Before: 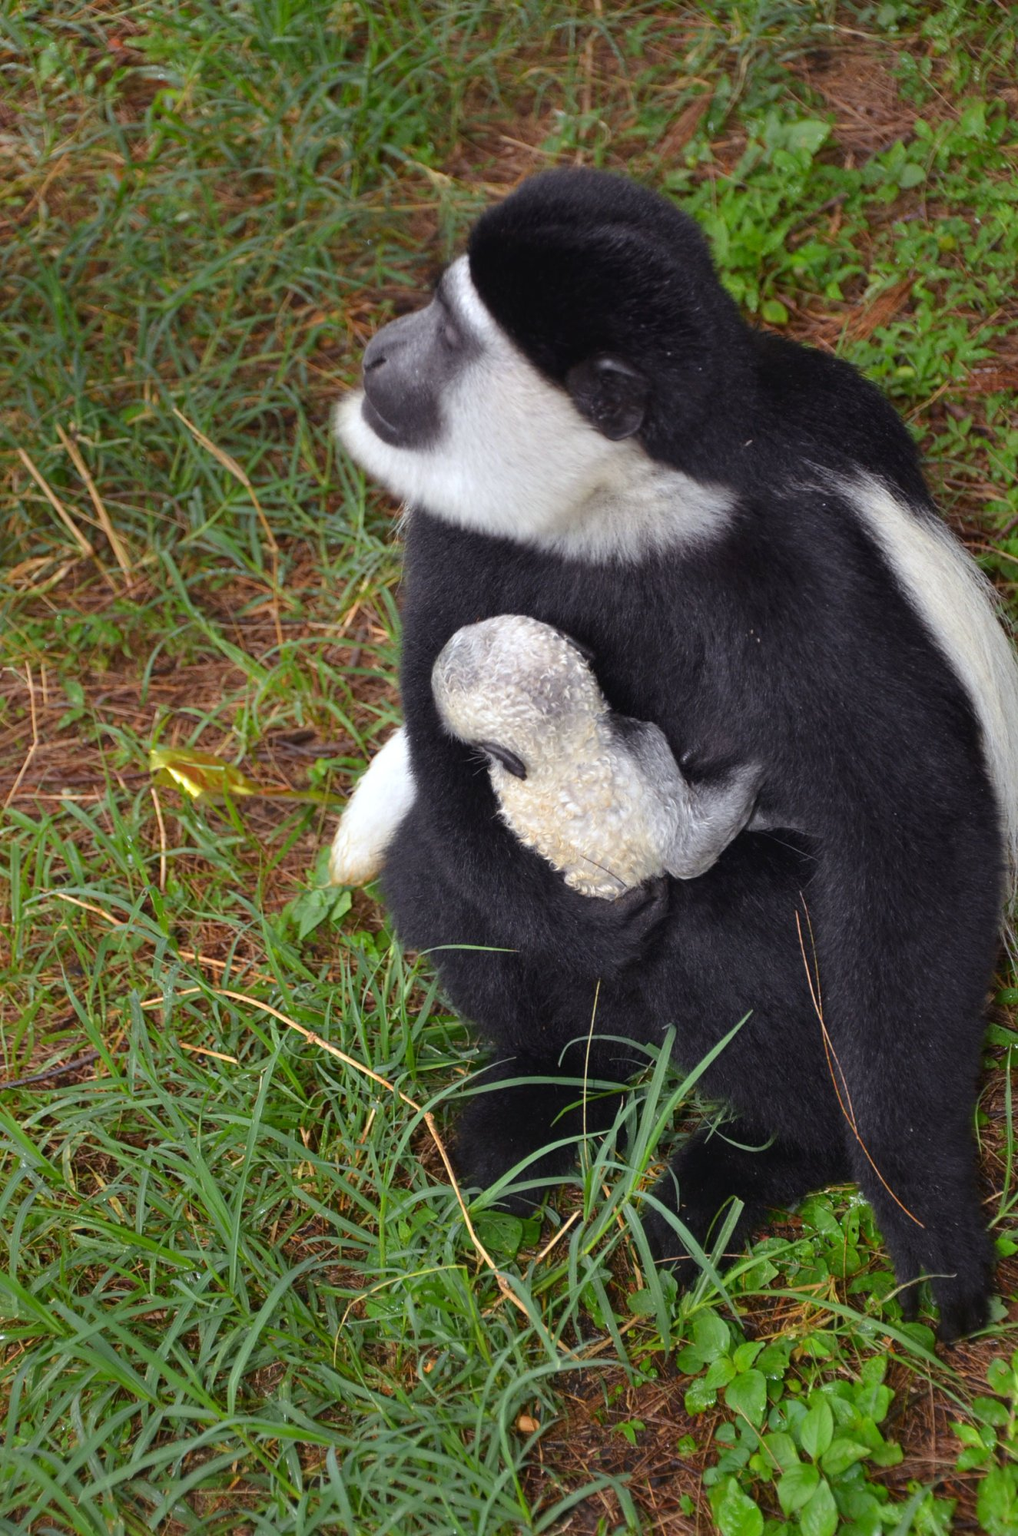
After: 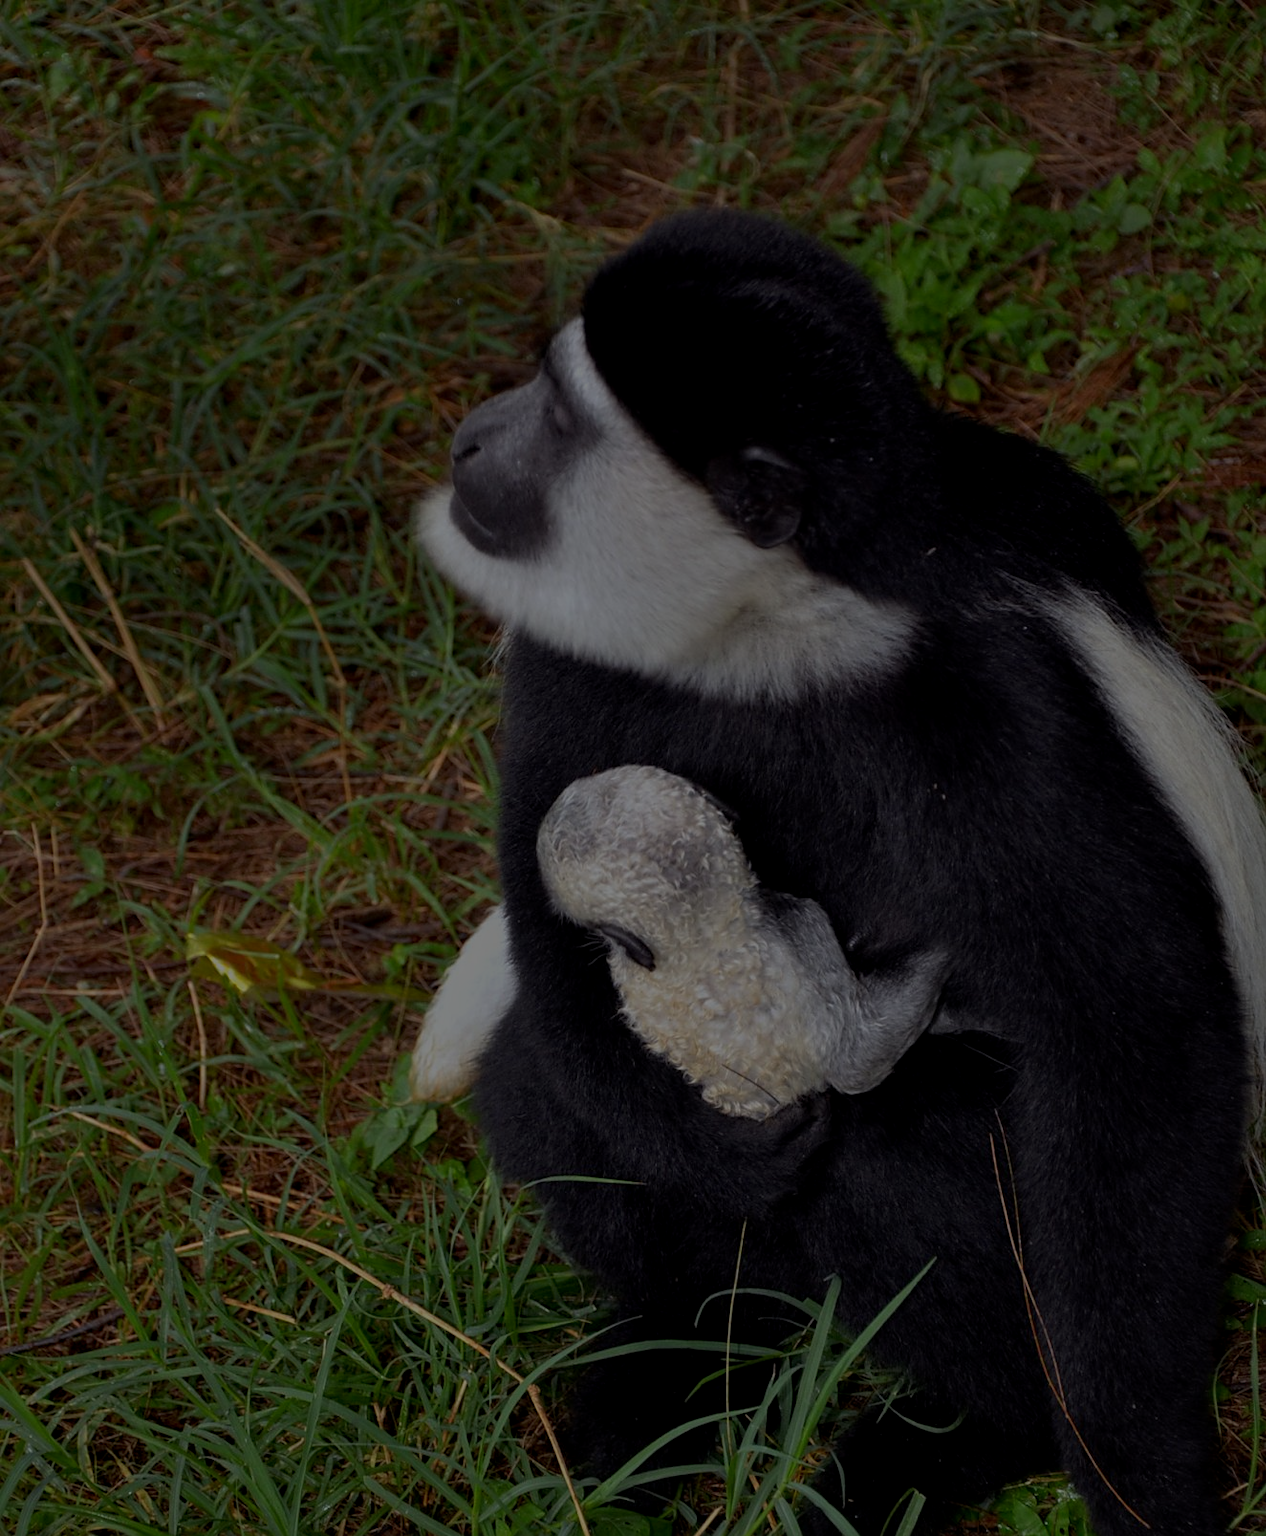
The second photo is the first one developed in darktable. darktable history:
crop: bottom 19.637%
sharpen: amount 0.214
contrast brightness saturation: saturation 0.123
exposure: exposure -2.429 EV, compensate exposure bias true, compensate highlight preservation false
local contrast: on, module defaults
